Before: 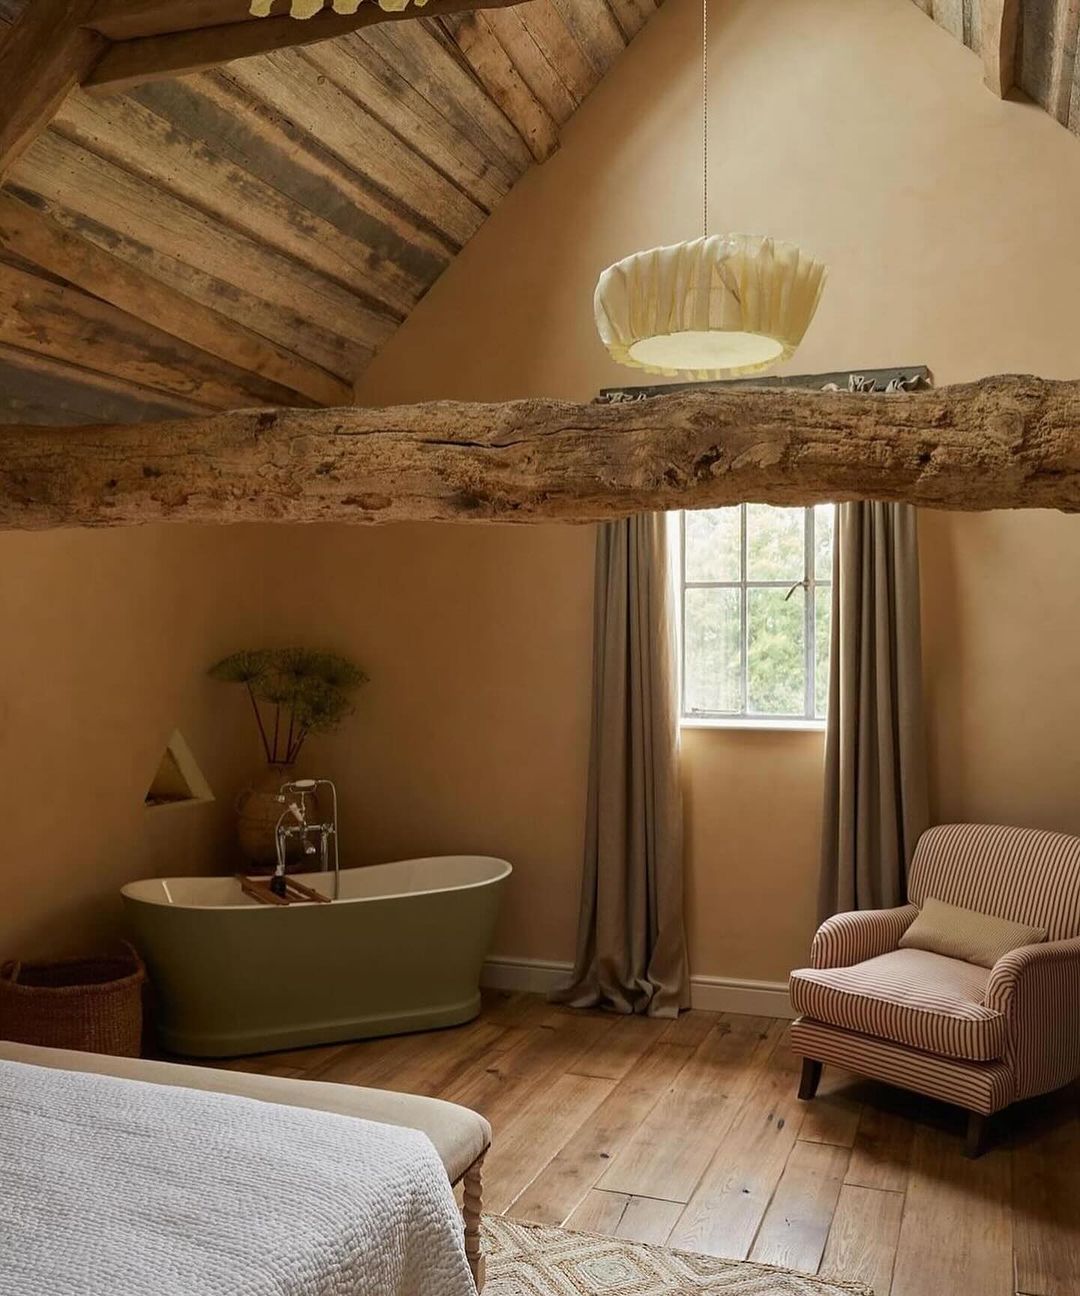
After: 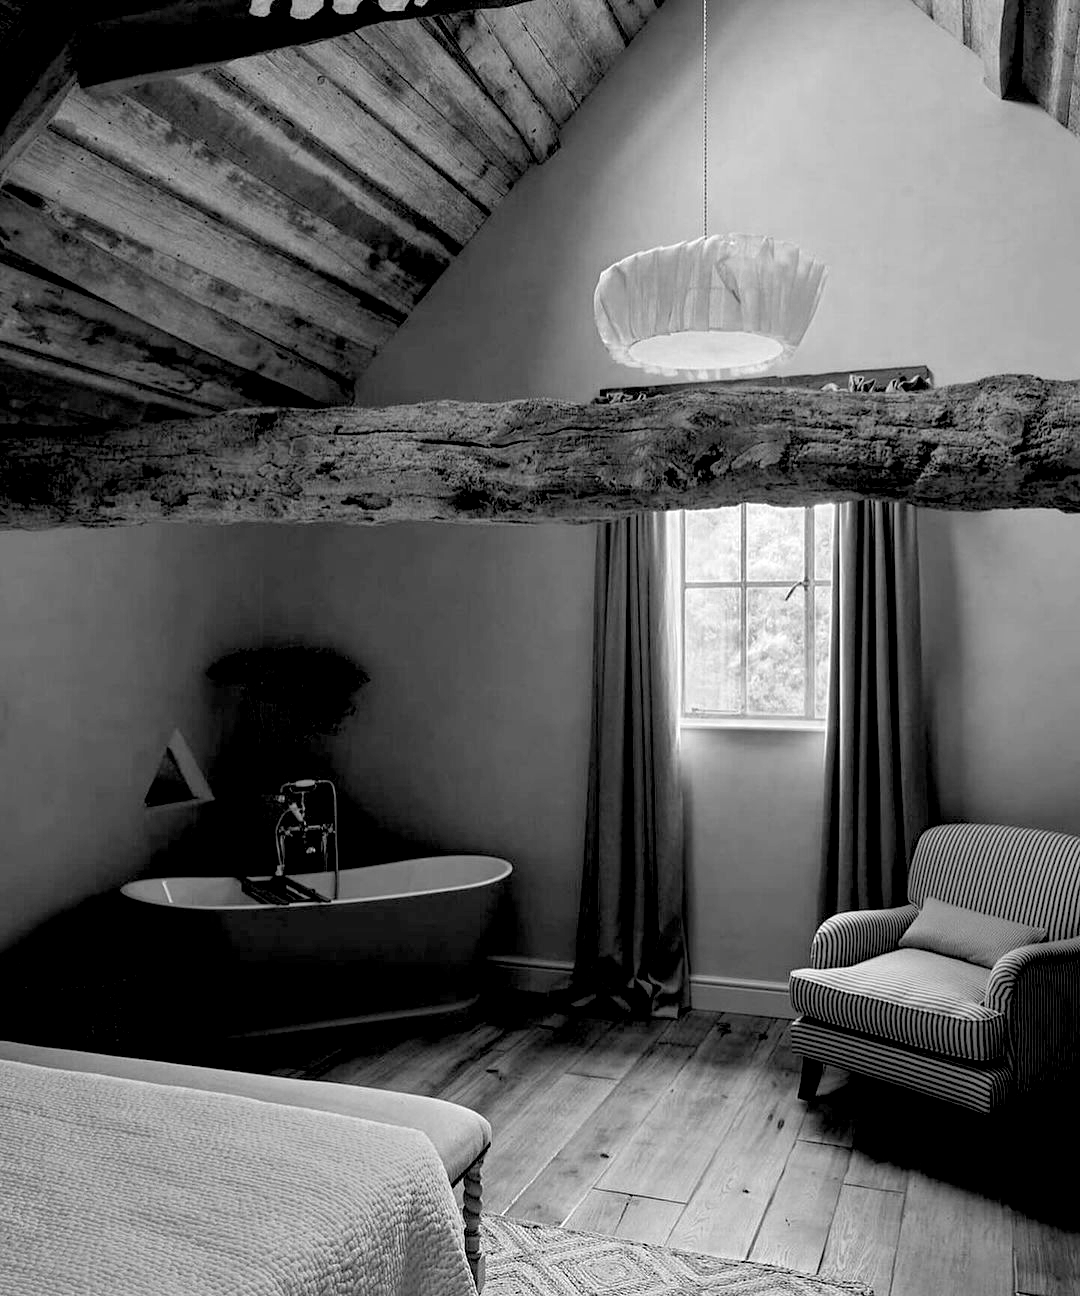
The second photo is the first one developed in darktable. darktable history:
color correction: highlights a* 15.03, highlights b* -25.07
color zones: curves: ch0 [(0, 0.554) (0.146, 0.662) (0.293, 0.86) (0.503, 0.774) (0.637, 0.106) (0.74, 0.072) (0.866, 0.488) (0.998, 0.569)]; ch1 [(0, 0) (0.143, 0) (0.286, 0) (0.429, 0) (0.571, 0) (0.714, 0) (0.857, 0)]
rgb levels: levels [[0.034, 0.472, 0.904], [0, 0.5, 1], [0, 0.5, 1]]
